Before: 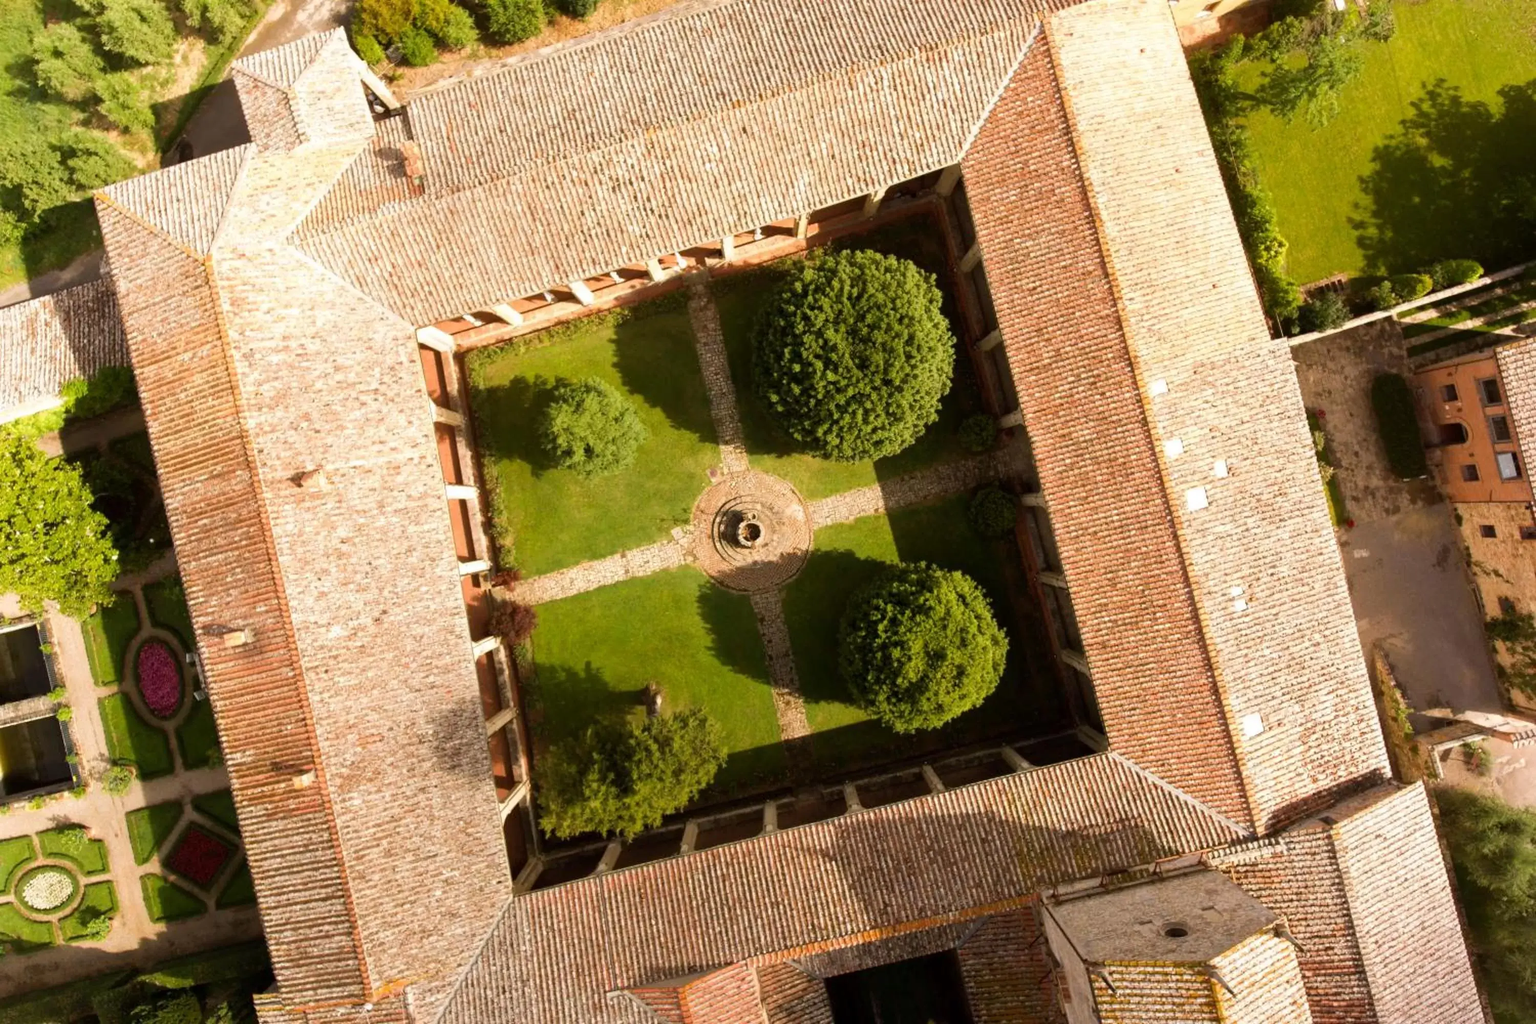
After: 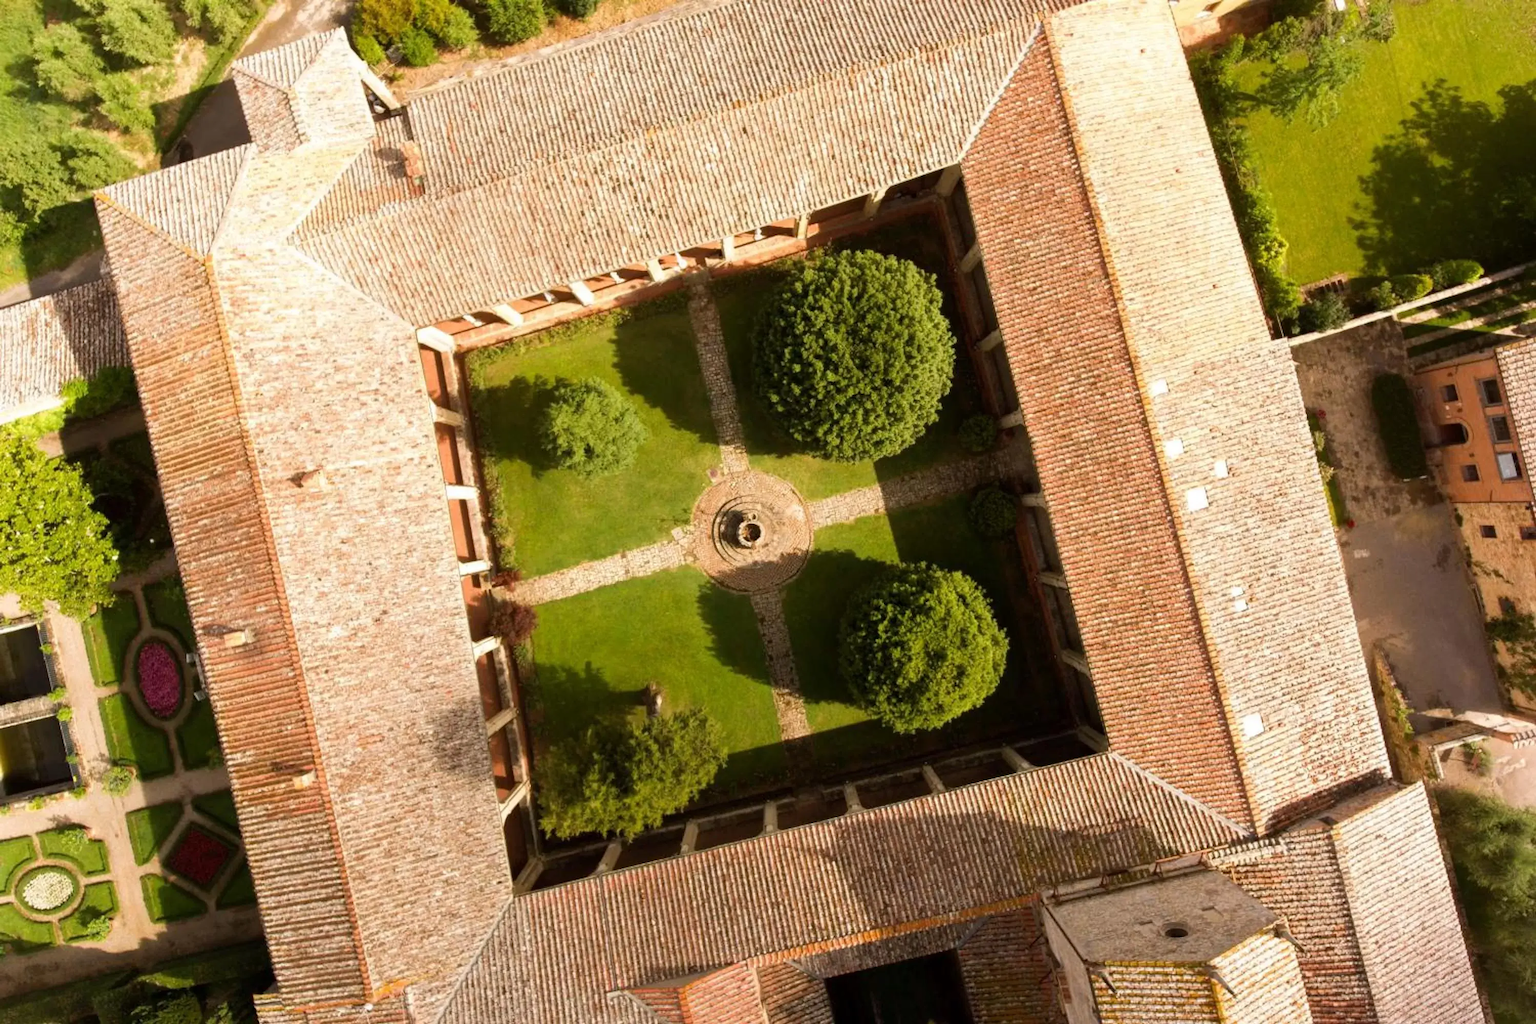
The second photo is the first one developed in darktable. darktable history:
levels: mode automatic, levels [0, 0.498, 0.996]
